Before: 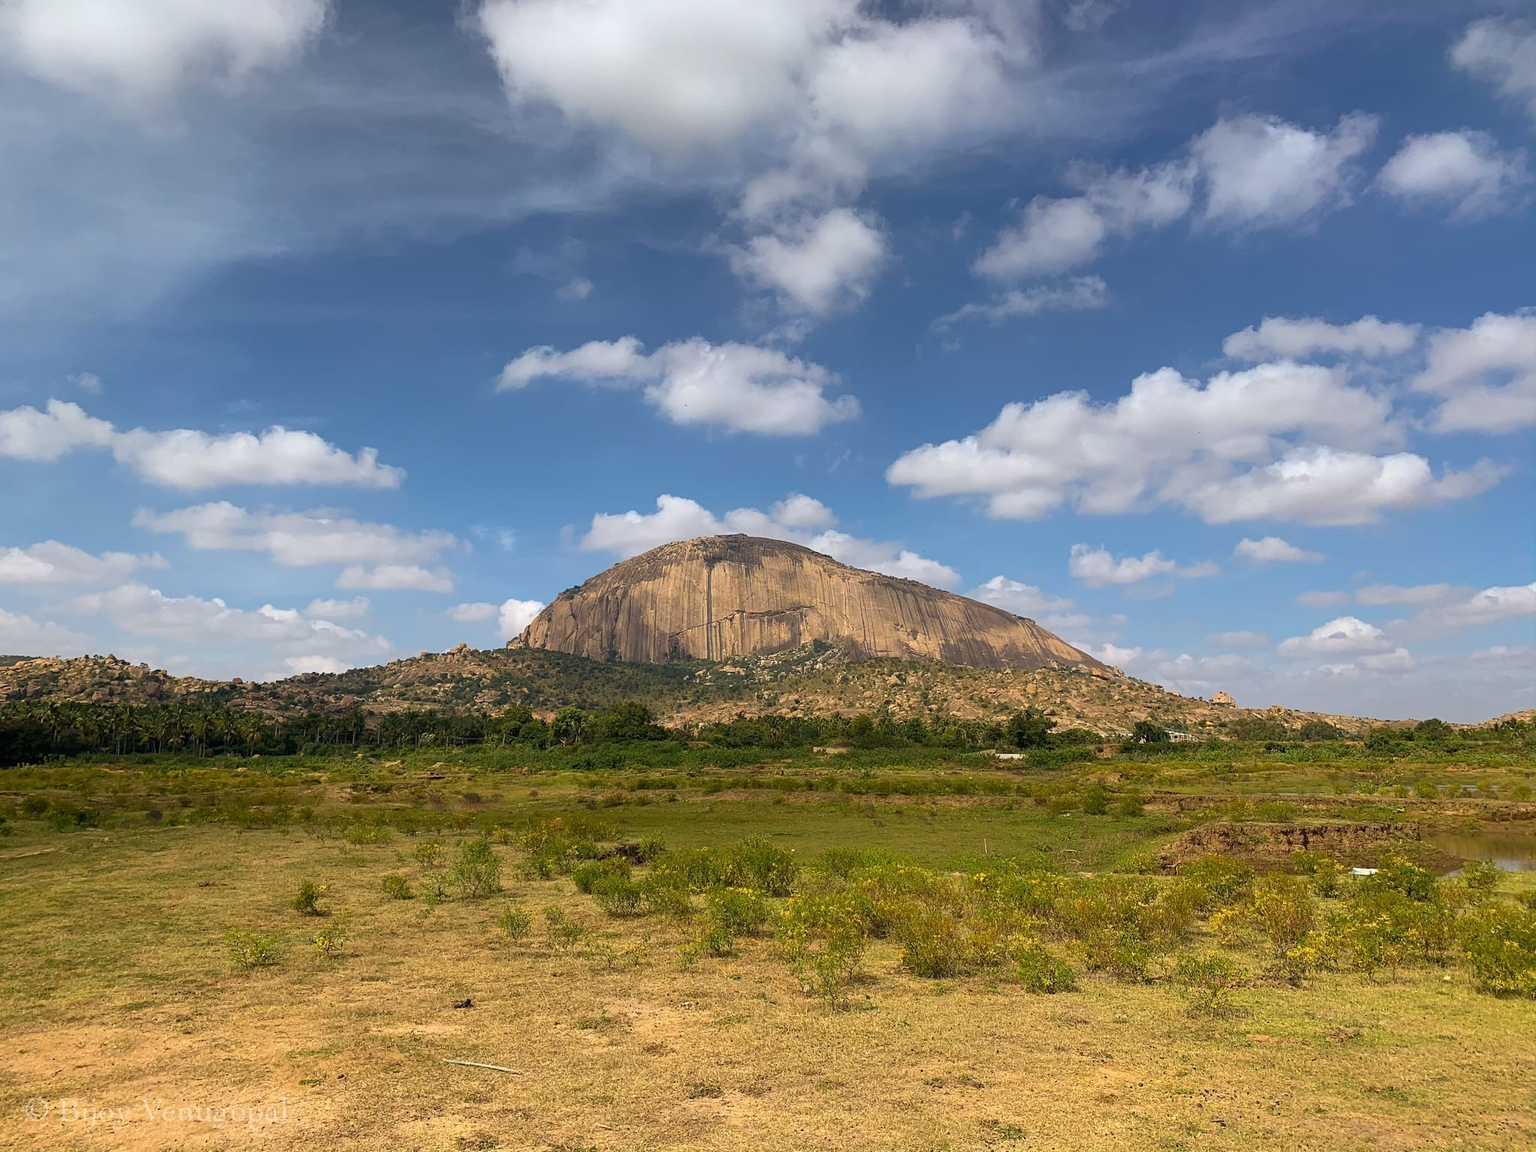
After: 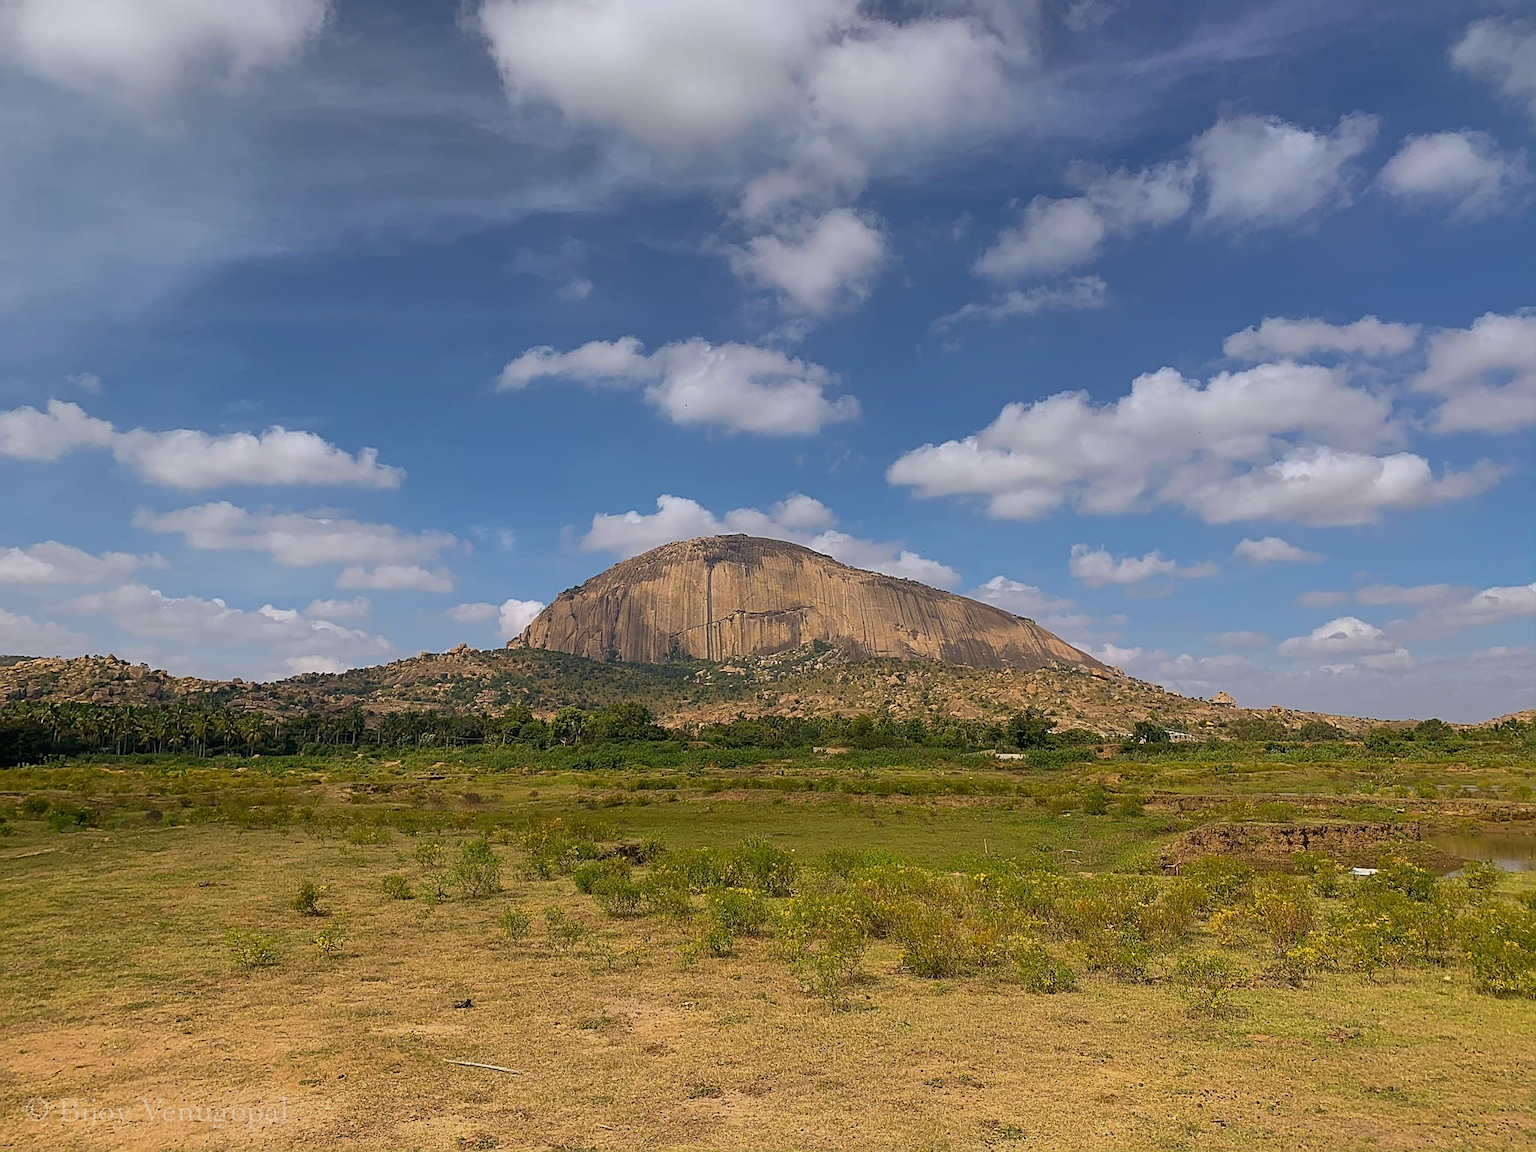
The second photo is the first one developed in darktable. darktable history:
tone equalizer: -8 EV 0.25 EV, -7 EV 0.417 EV, -6 EV 0.417 EV, -5 EV 0.25 EV, -3 EV -0.25 EV, -2 EV -0.417 EV, -1 EV -0.417 EV, +0 EV -0.25 EV, edges refinement/feathering 500, mask exposure compensation -1.57 EV, preserve details guided filter
sharpen: on, module defaults
white balance: red 1.009, blue 1.027
